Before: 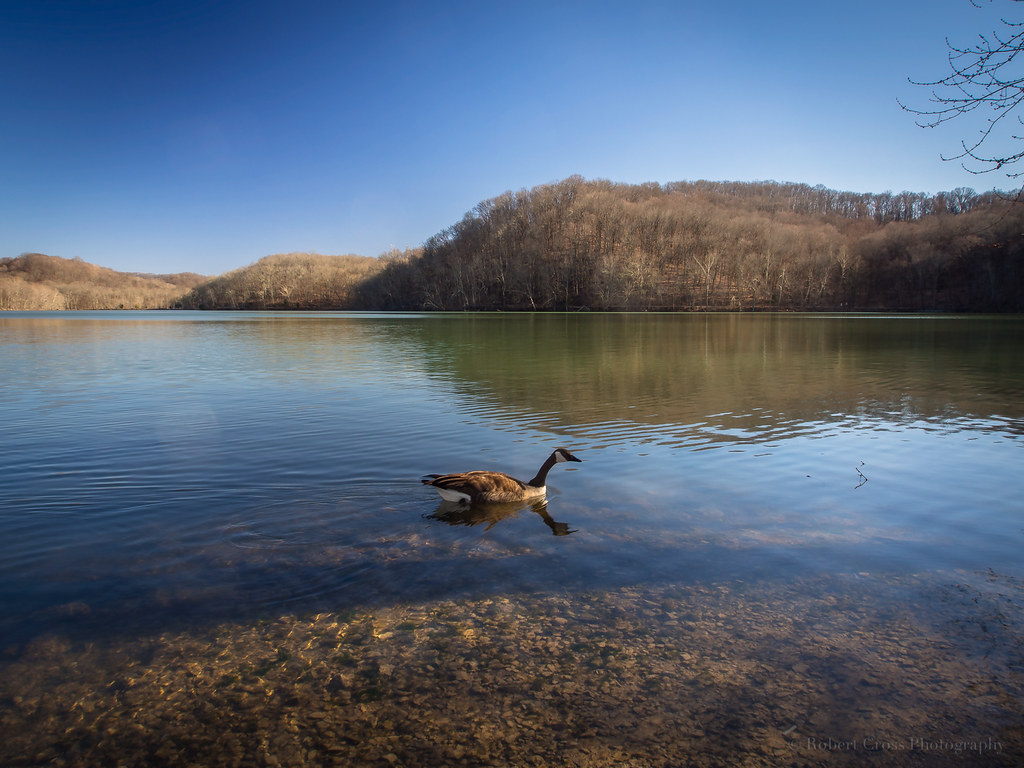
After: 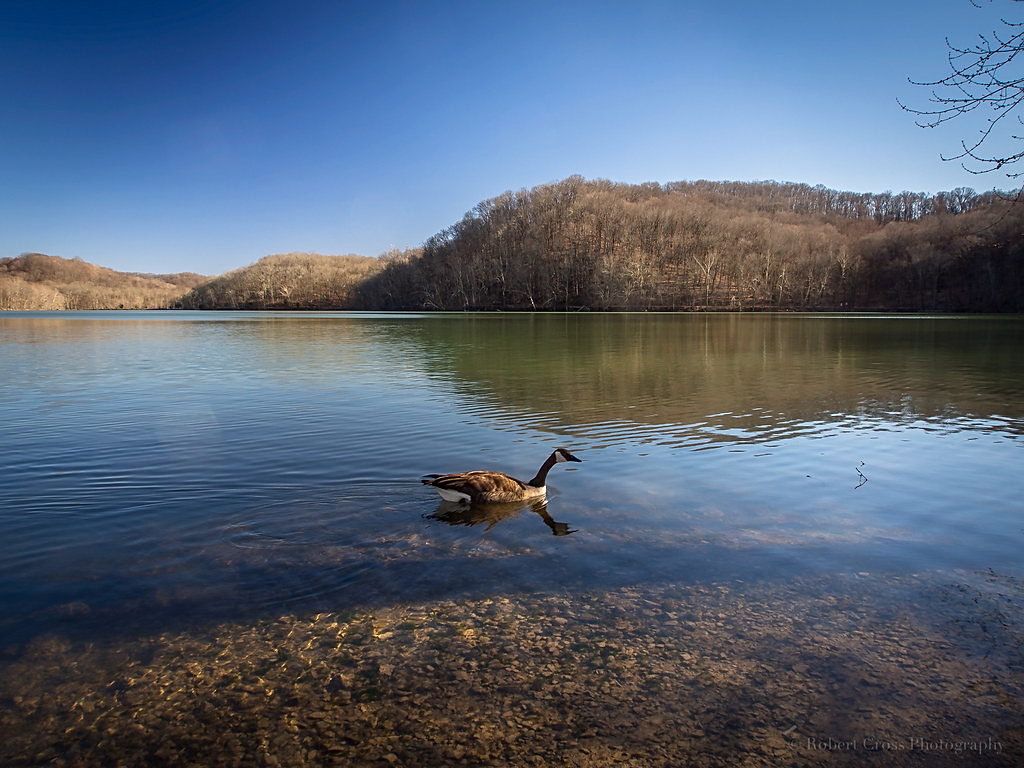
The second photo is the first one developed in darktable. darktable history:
sharpen: on, module defaults
exposure: black level correction 0.001, exposure 0.014 EV, compensate highlight preservation false
contrast brightness saturation: contrast 0.07
